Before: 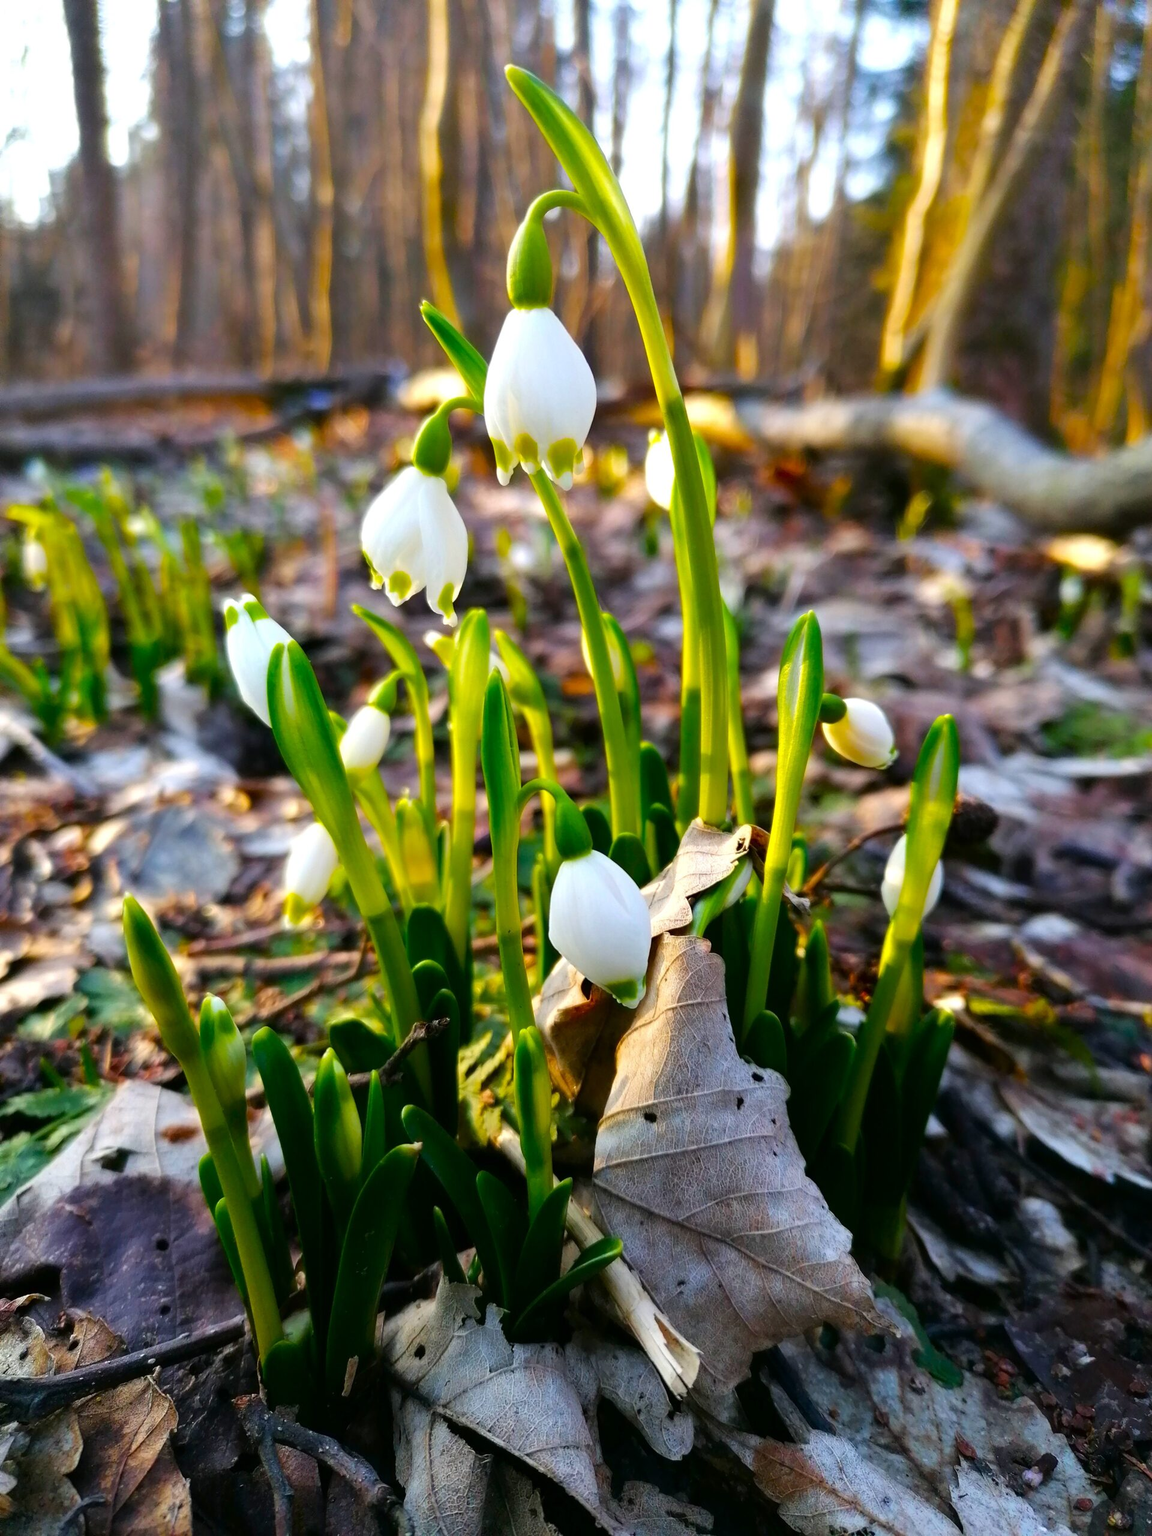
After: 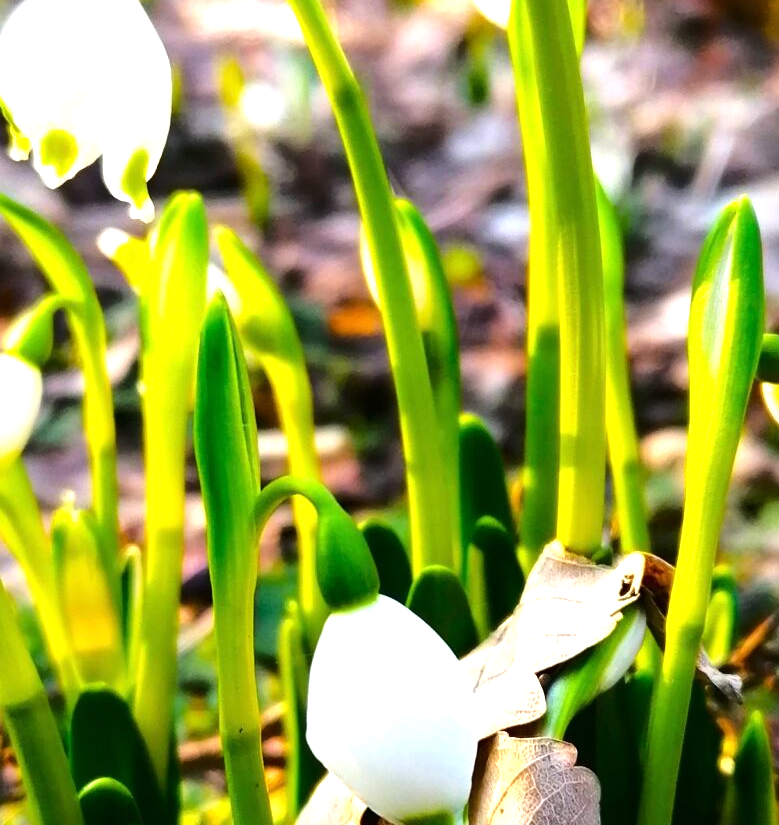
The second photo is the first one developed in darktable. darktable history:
crop: left 31.687%, top 32.13%, right 27.701%, bottom 35.629%
base curve: curves: ch0 [(0, 0) (0.073, 0.04) (0.157, 0.139) (0.492, 0.492) (0.758, 0.758) (1, 1)]
exposure: exposure 0.948 EV, compensate highlight preservation false
